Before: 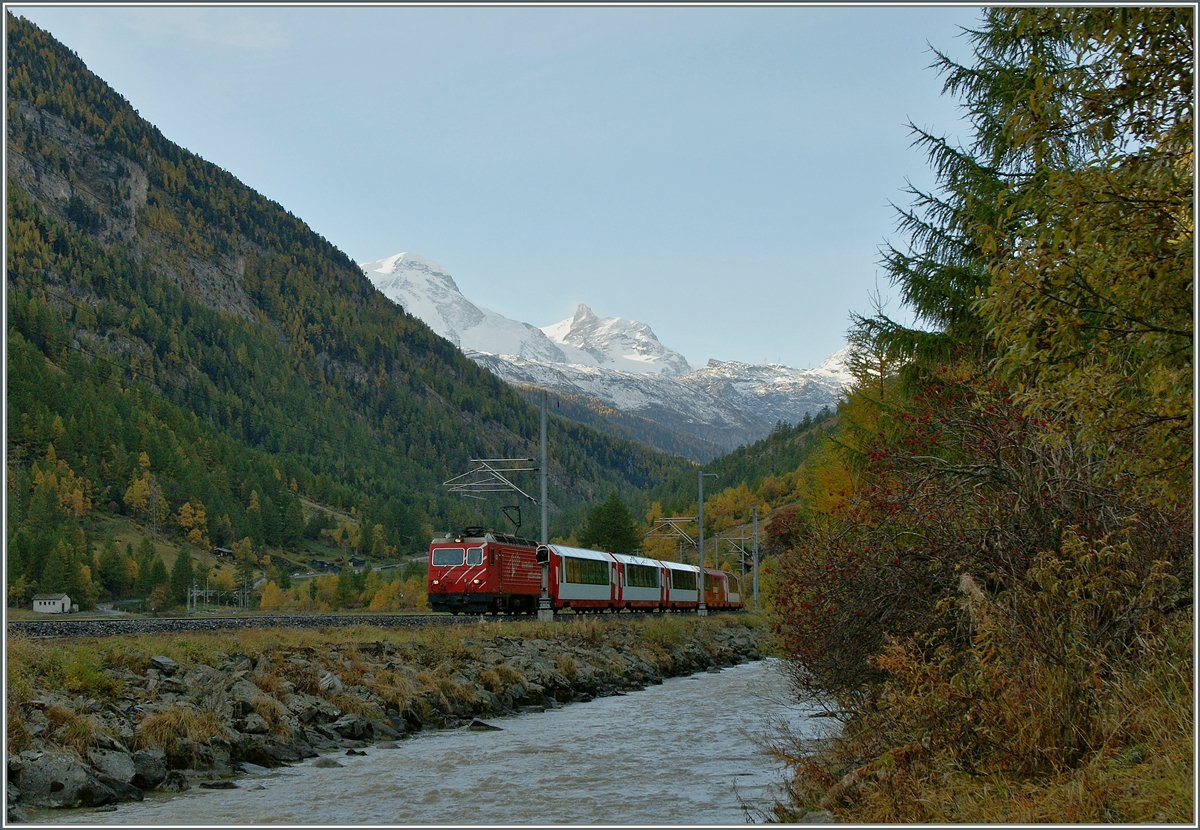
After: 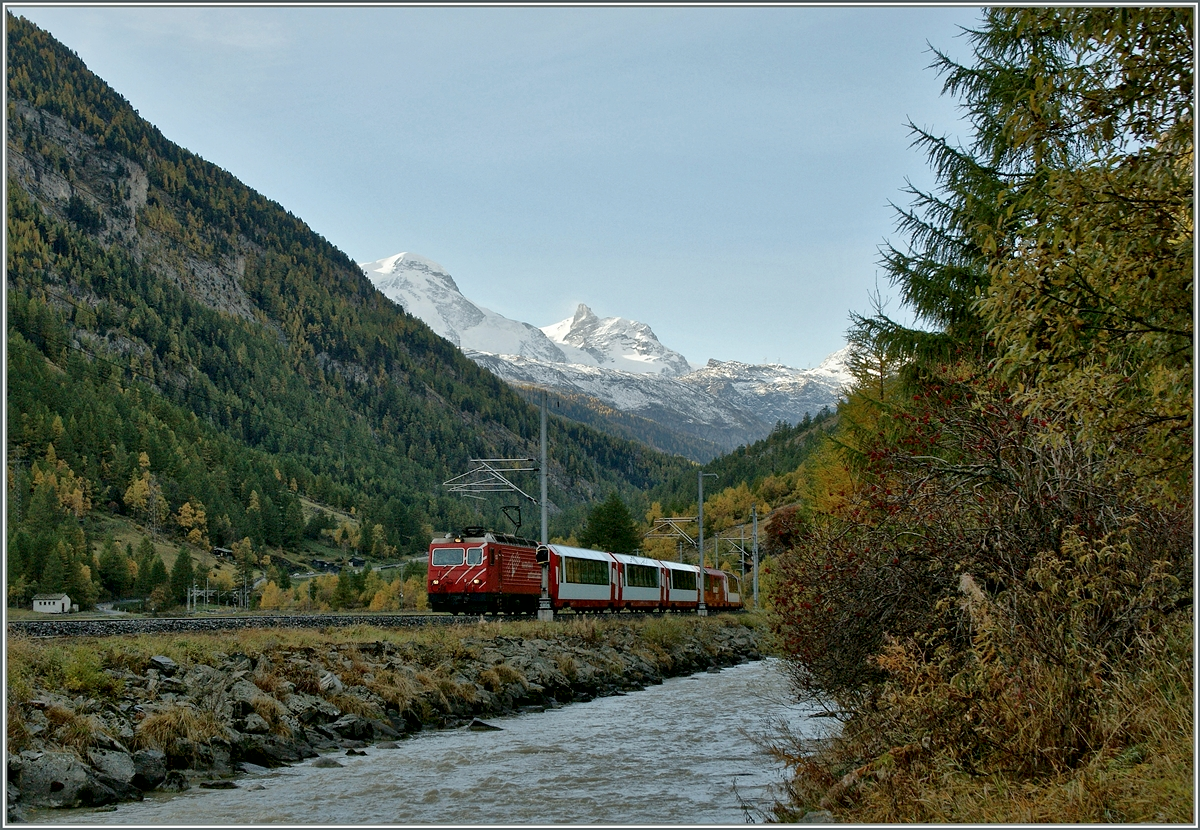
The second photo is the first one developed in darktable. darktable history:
local contrast: mode bilateral grid, contrast 19, coarseness 50, detail 172%, midtone range 0.2
